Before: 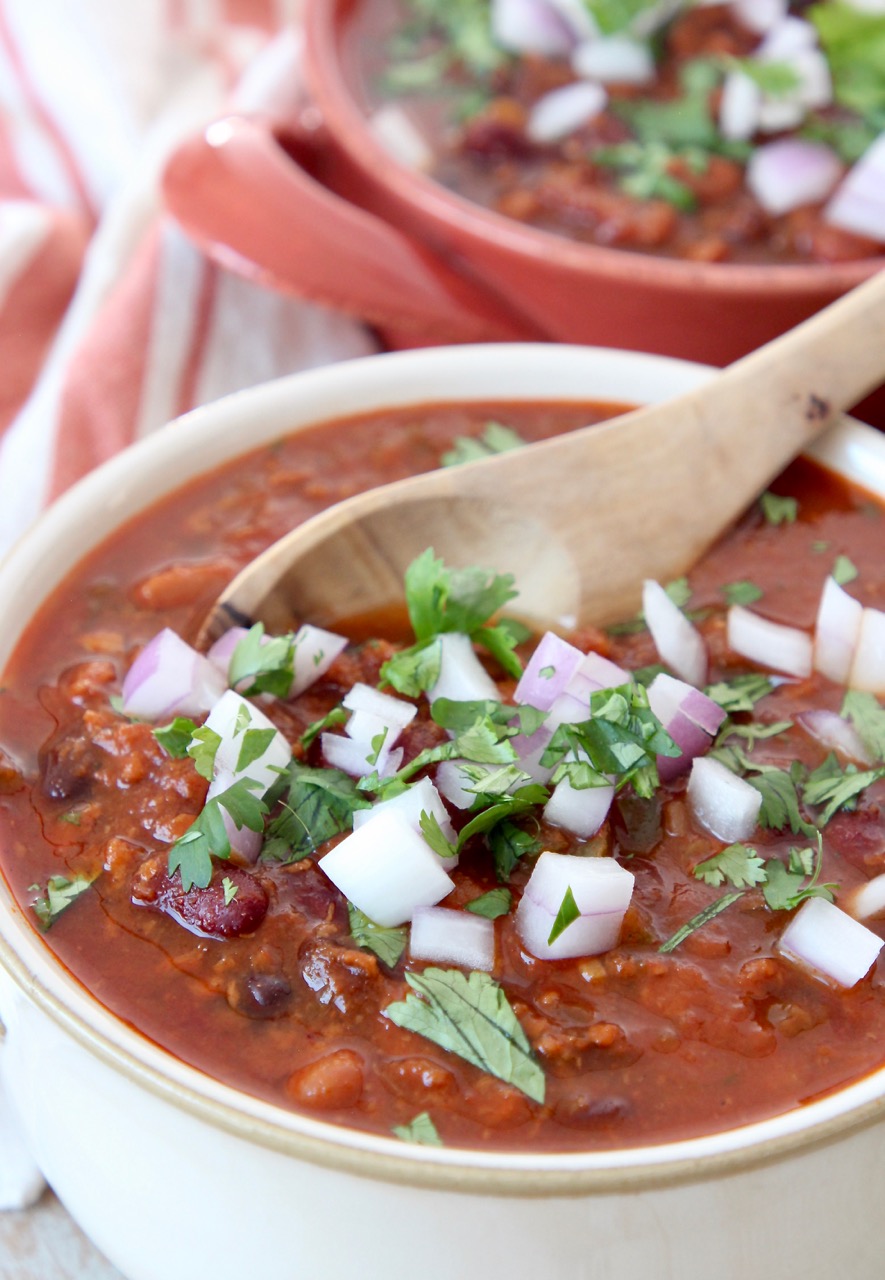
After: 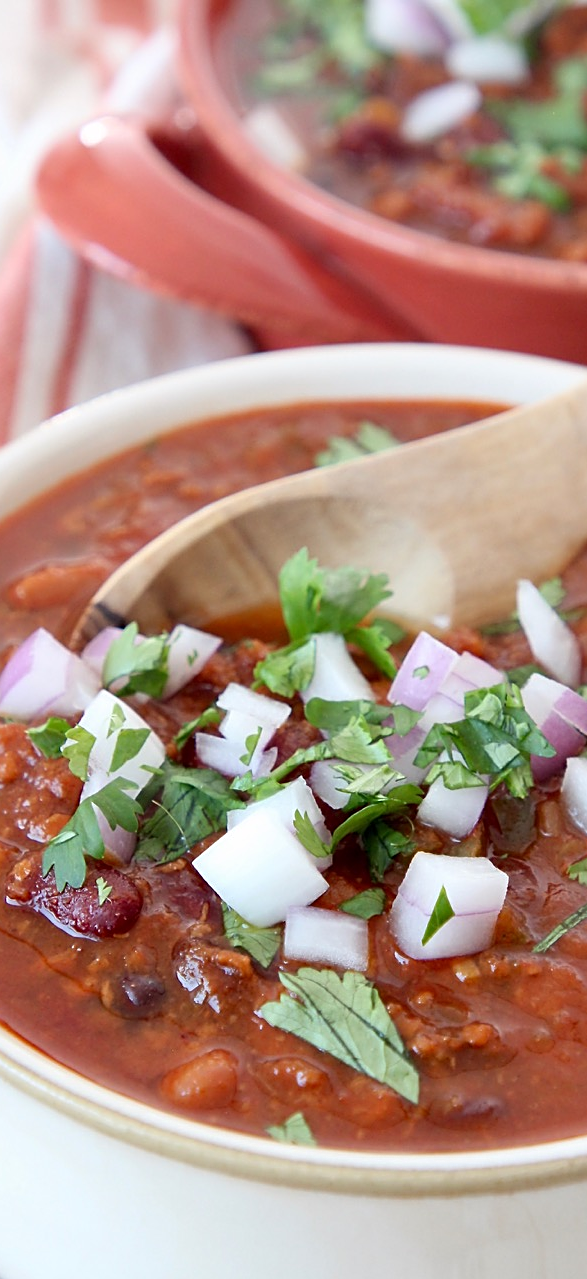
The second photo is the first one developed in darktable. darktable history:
crop and rotate: left 14.289%, right 19.346%
sharpen: on, module defaults
